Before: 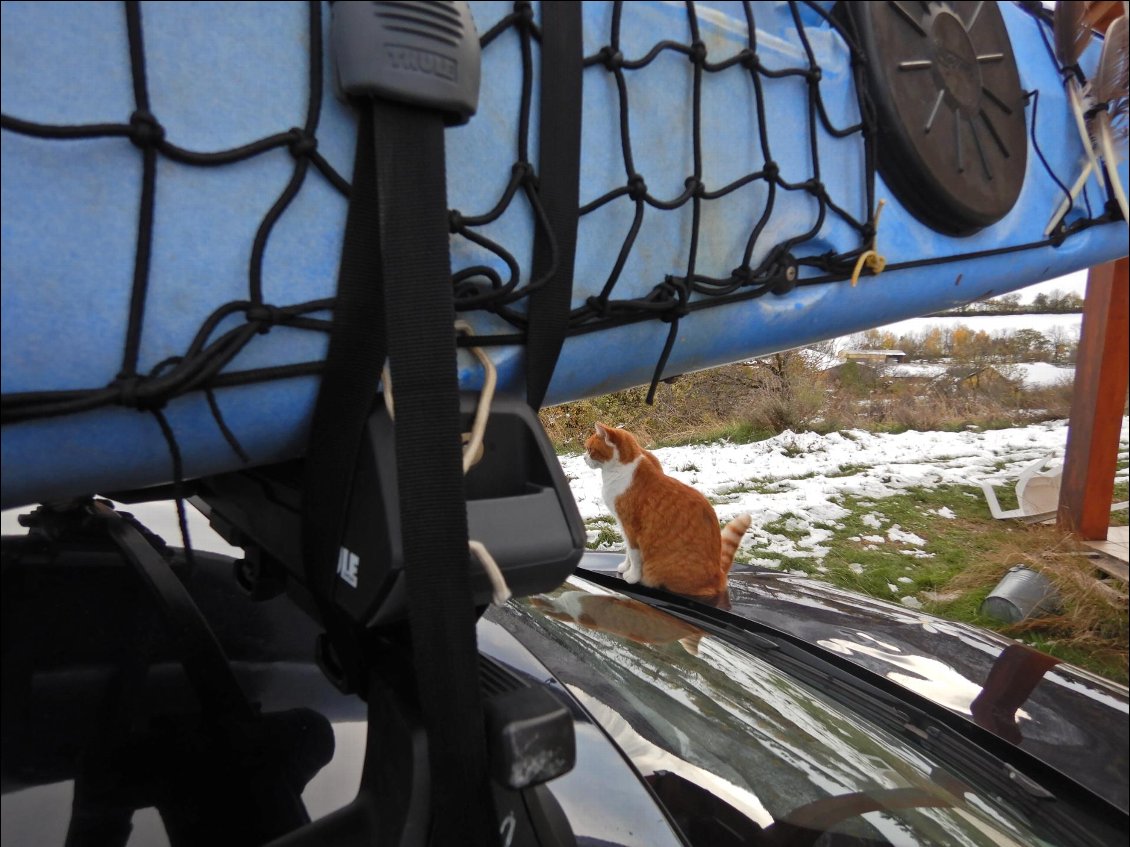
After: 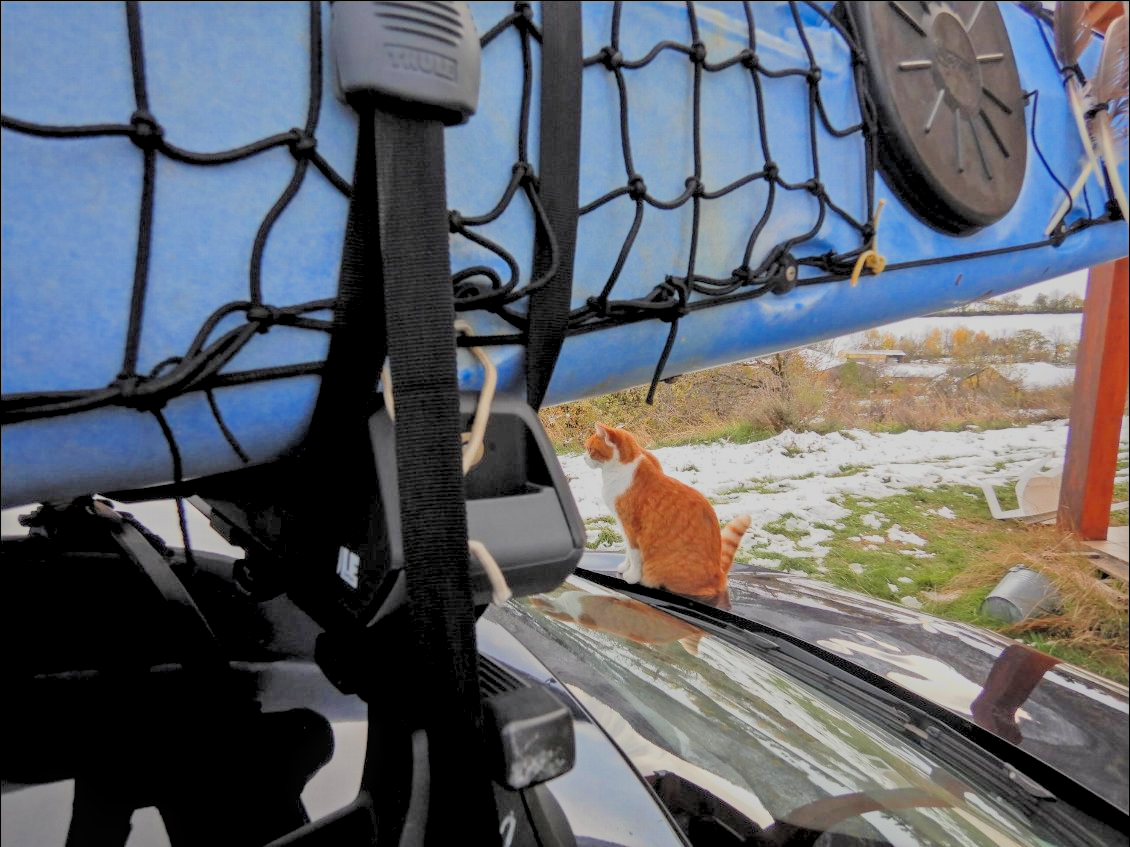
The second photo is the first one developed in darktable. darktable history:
levels: white 99.93%, levels [0.044, 0.416, 0.908]
local contrast: detail 130%
filmic rgb: black relative exposure -7.97 EV, white relative exposure 8.02 EV, target black luminance 0%, hardness 2.43, latitude 76.22%, contrast 0.564, shadows ↔ highlights balance 0.002%, color science v6 (2022)
